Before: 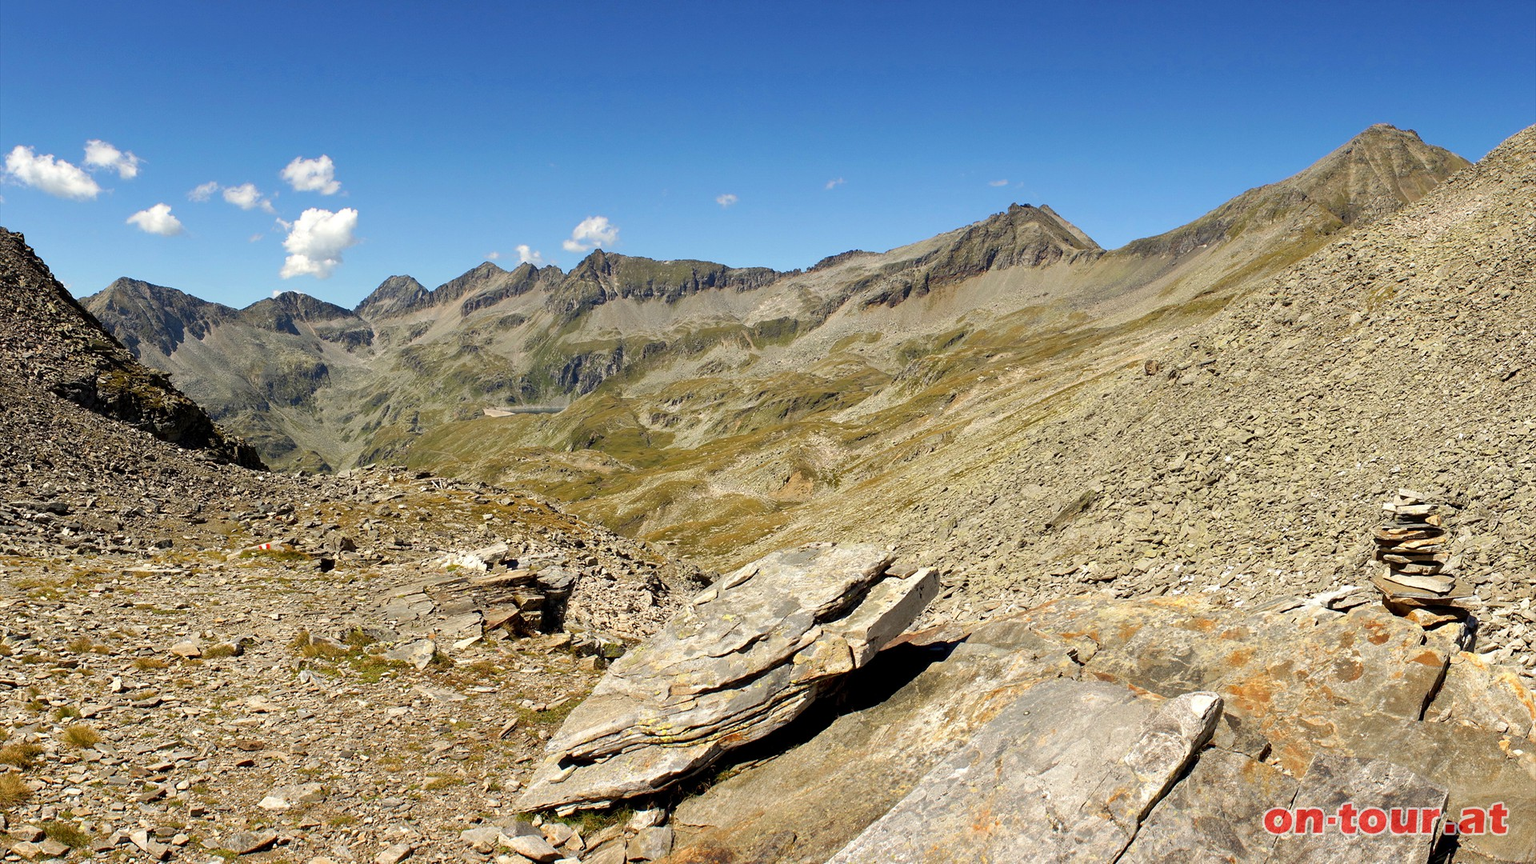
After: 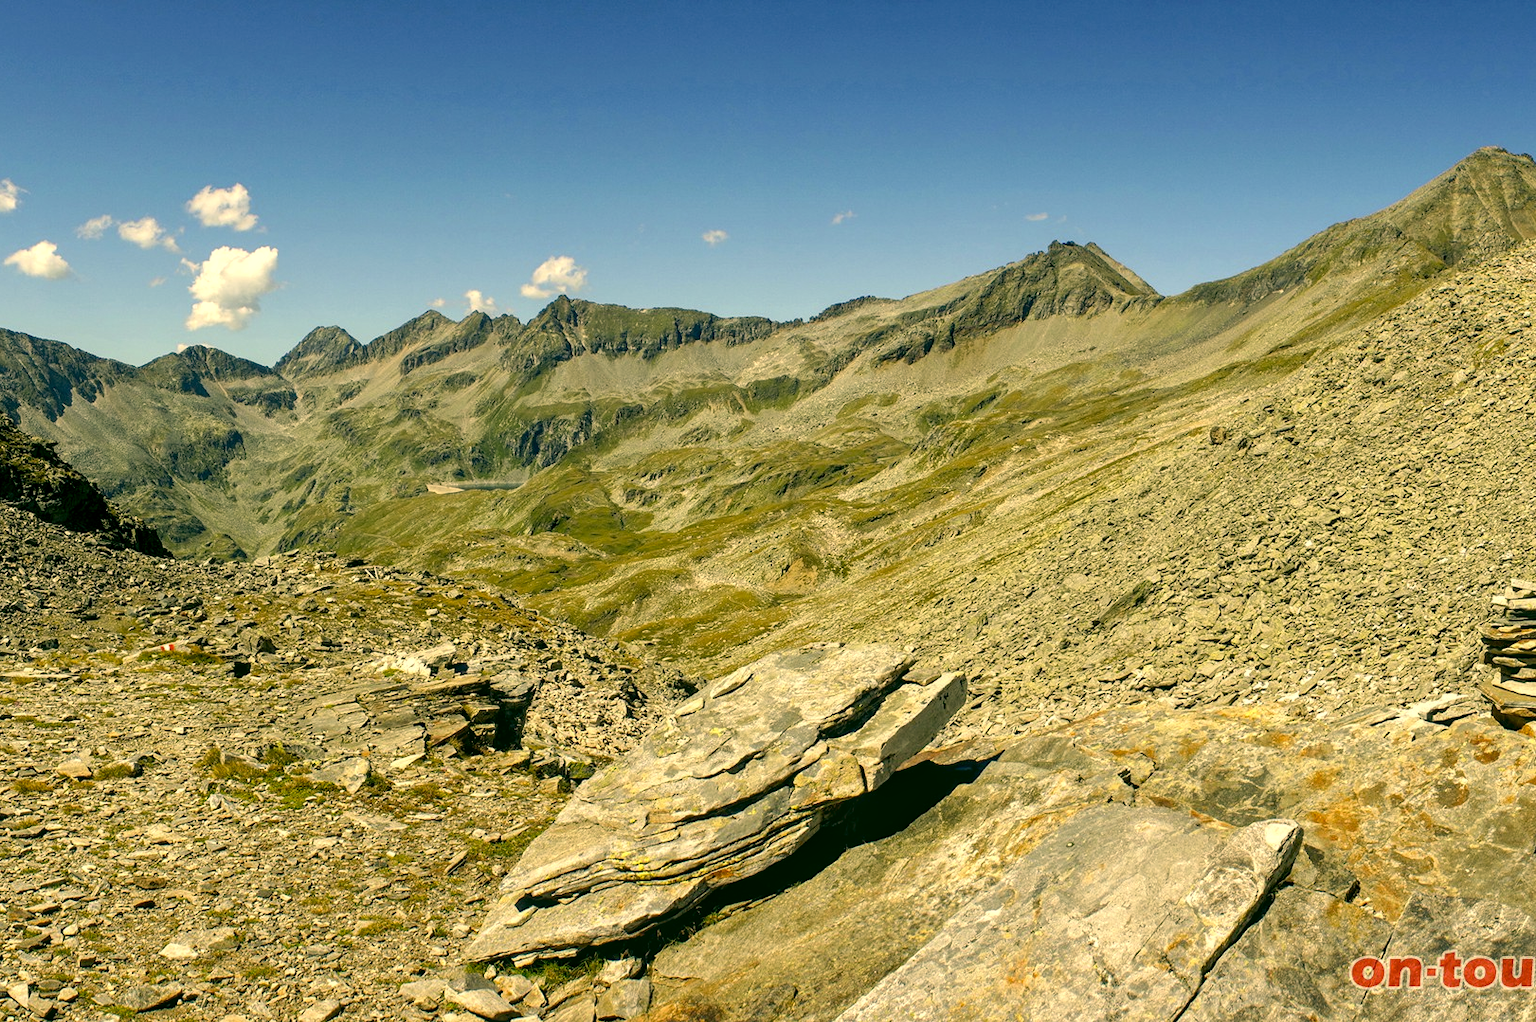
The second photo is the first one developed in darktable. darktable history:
color correction: highlights a* 4.75, highlights b* 24.54, shadows a* -16.31, shadows b* 3.92
local contrast: on, module defaults
crop: left 8.045%, right 7.499%
